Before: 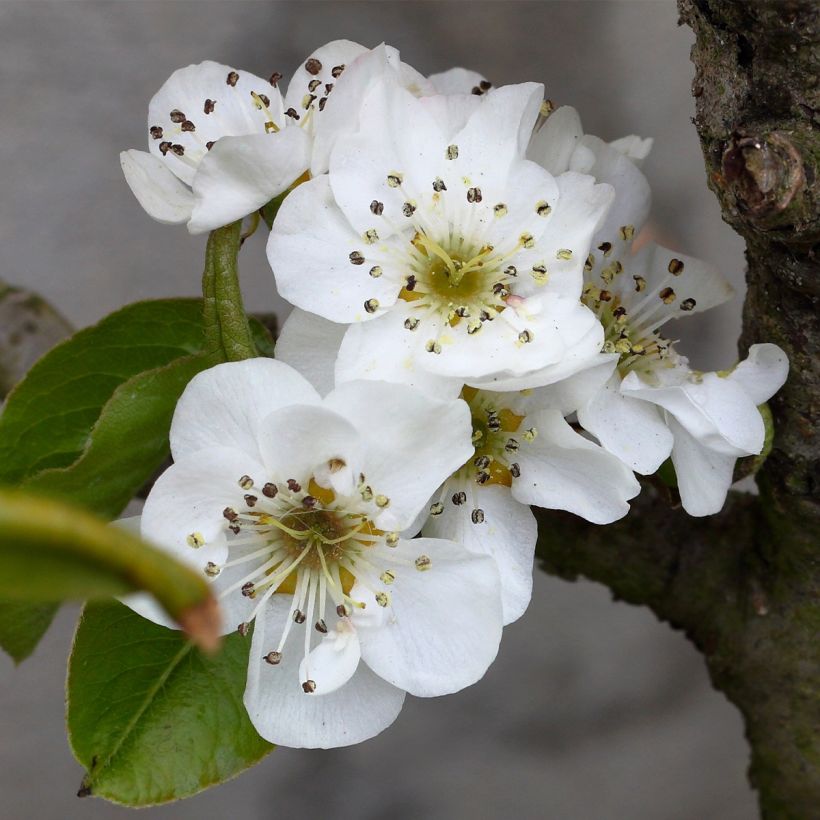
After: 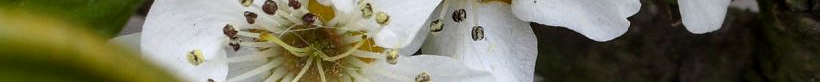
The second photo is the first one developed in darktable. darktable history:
crop and rotate: top 59.084%, bottom 30.916%
local contrast: detail 130%
